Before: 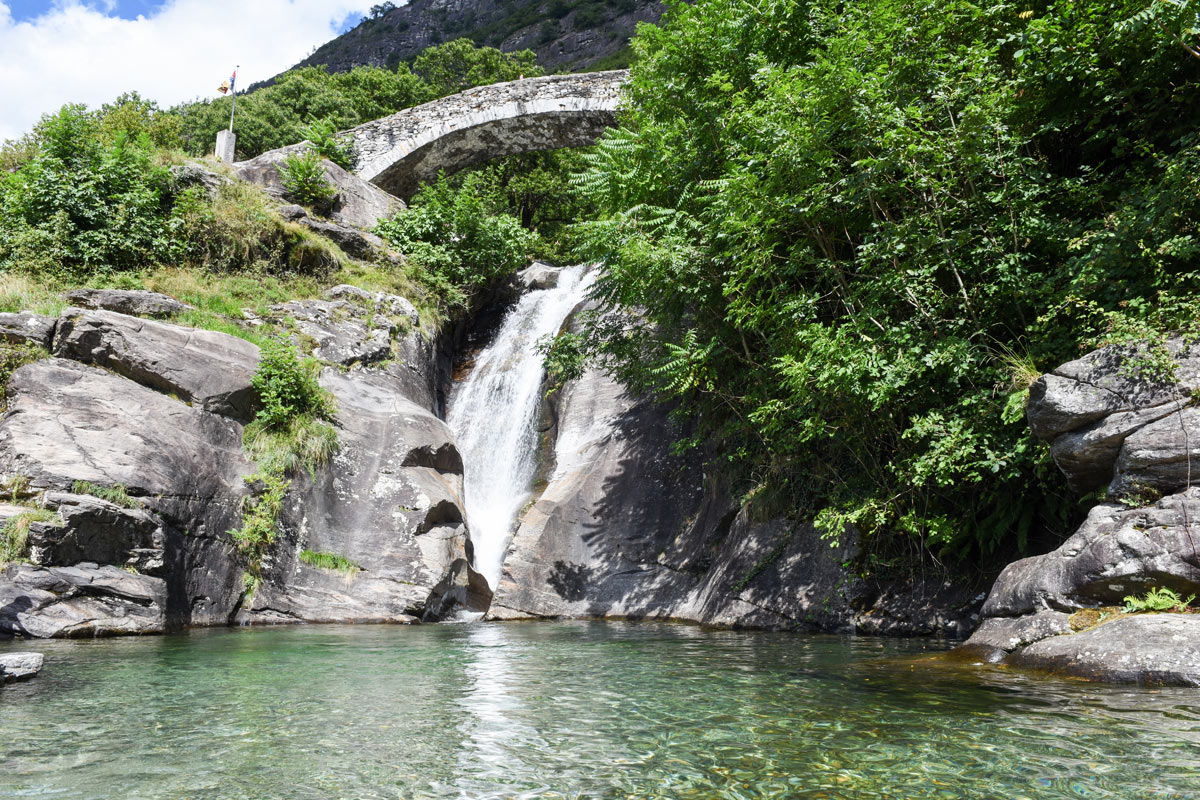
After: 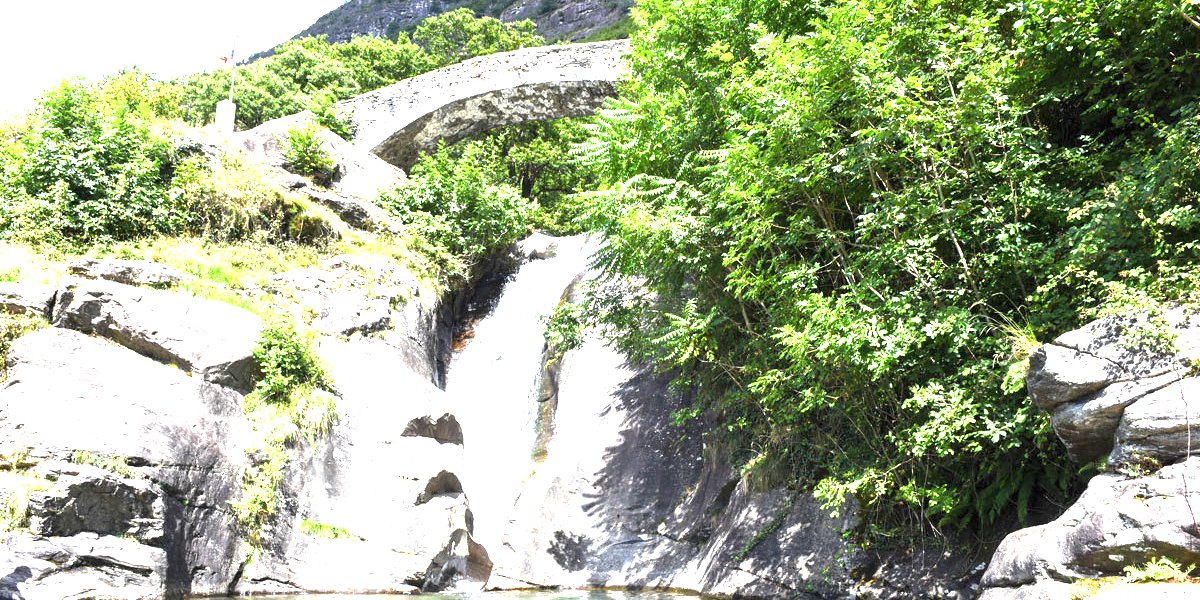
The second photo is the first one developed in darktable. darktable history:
crop: top 3.857%, bottom 21.132%
exposure: exposure 2.04 EV, compensate highlight preservation false
